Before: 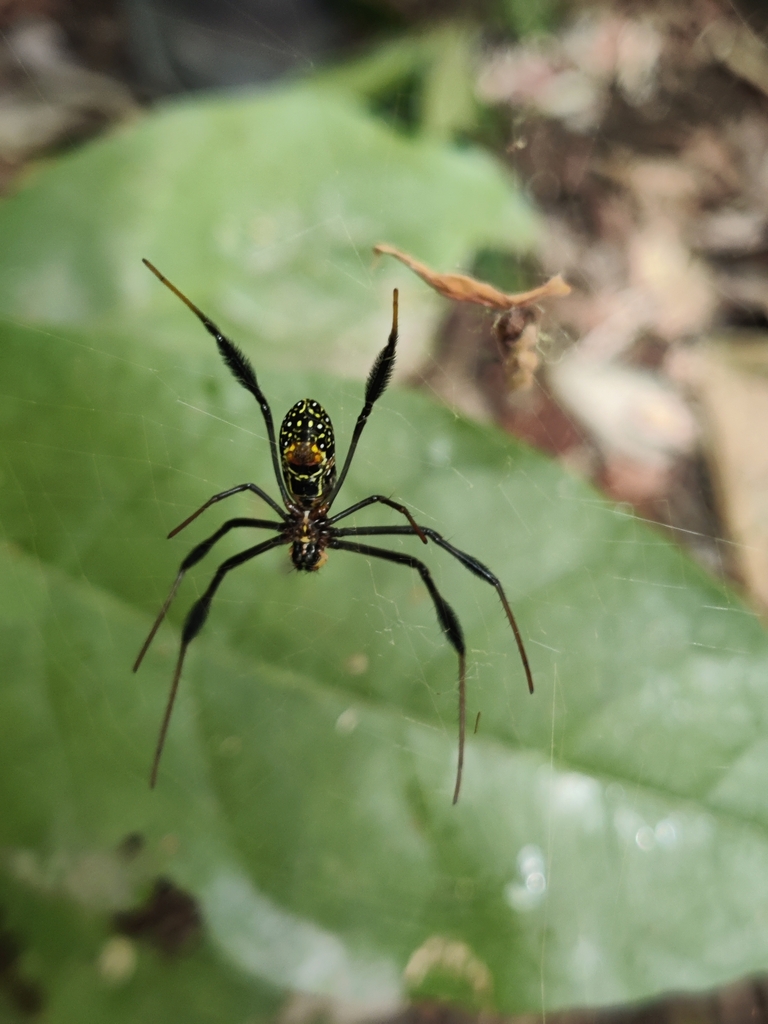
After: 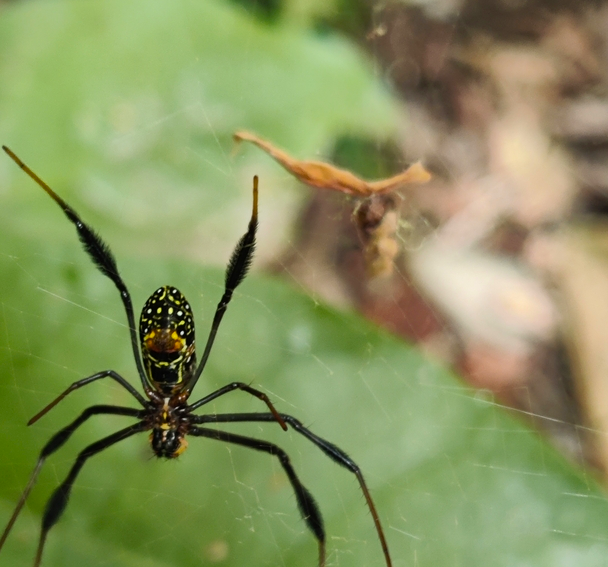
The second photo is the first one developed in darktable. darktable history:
color balance rgb: perceptual saturation grading › global saturation 30.599%
crop: left 18.272%, top 11.128%, right 2.557%, bottom 33.428%
